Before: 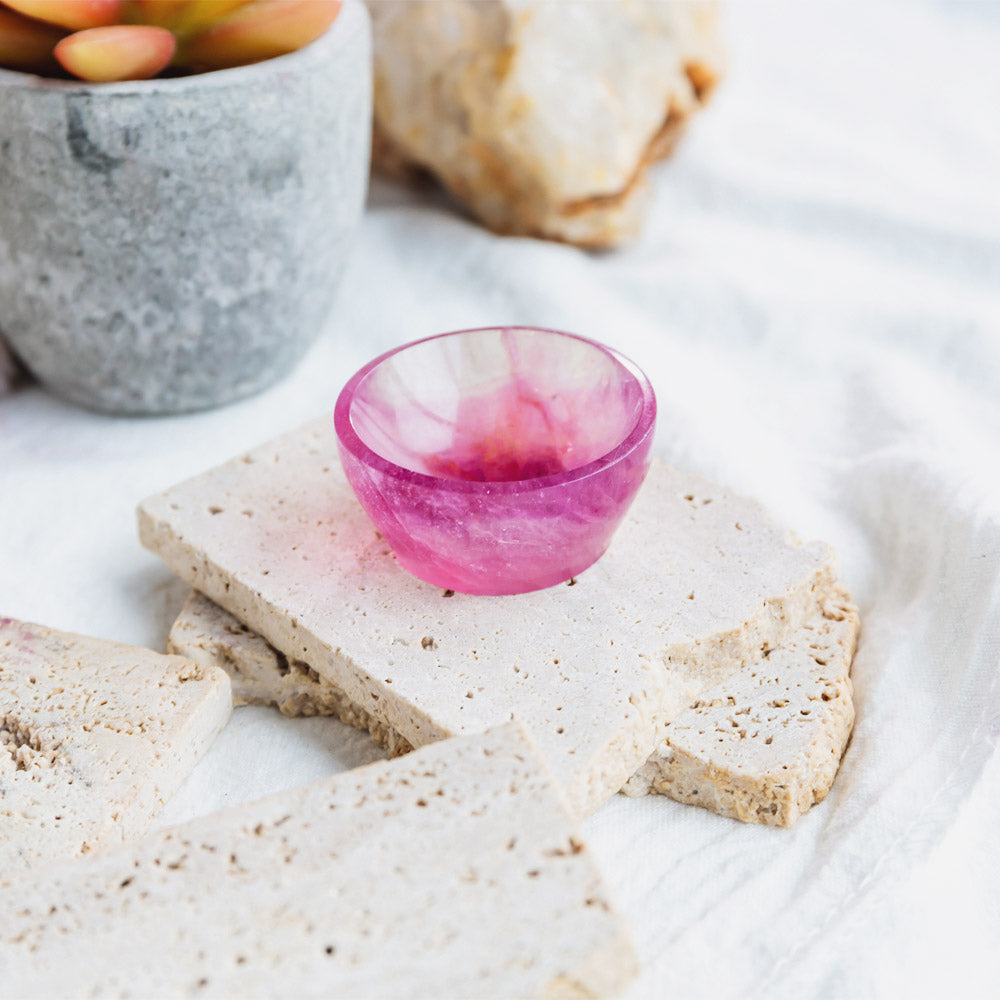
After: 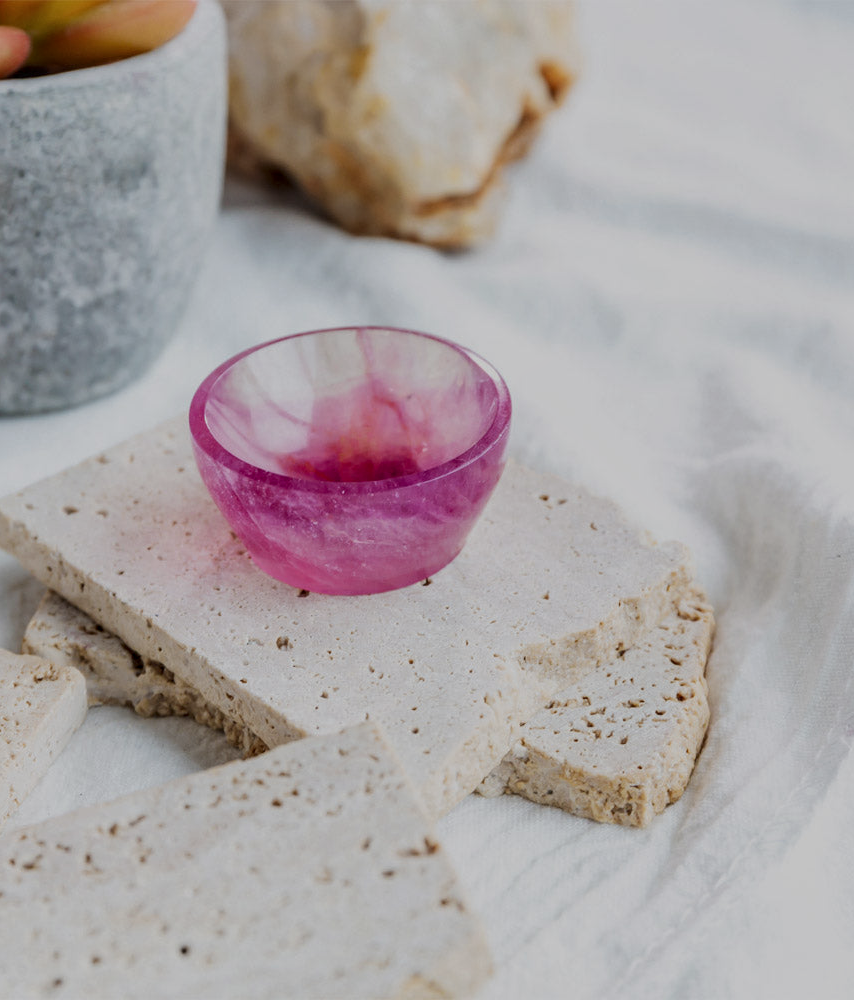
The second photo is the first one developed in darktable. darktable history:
crop and rotate: left 14.584%
local contrast: on, module defaults
exposure: black level correction 0, exposure -0.766 EV, compensate highlight preservation false
